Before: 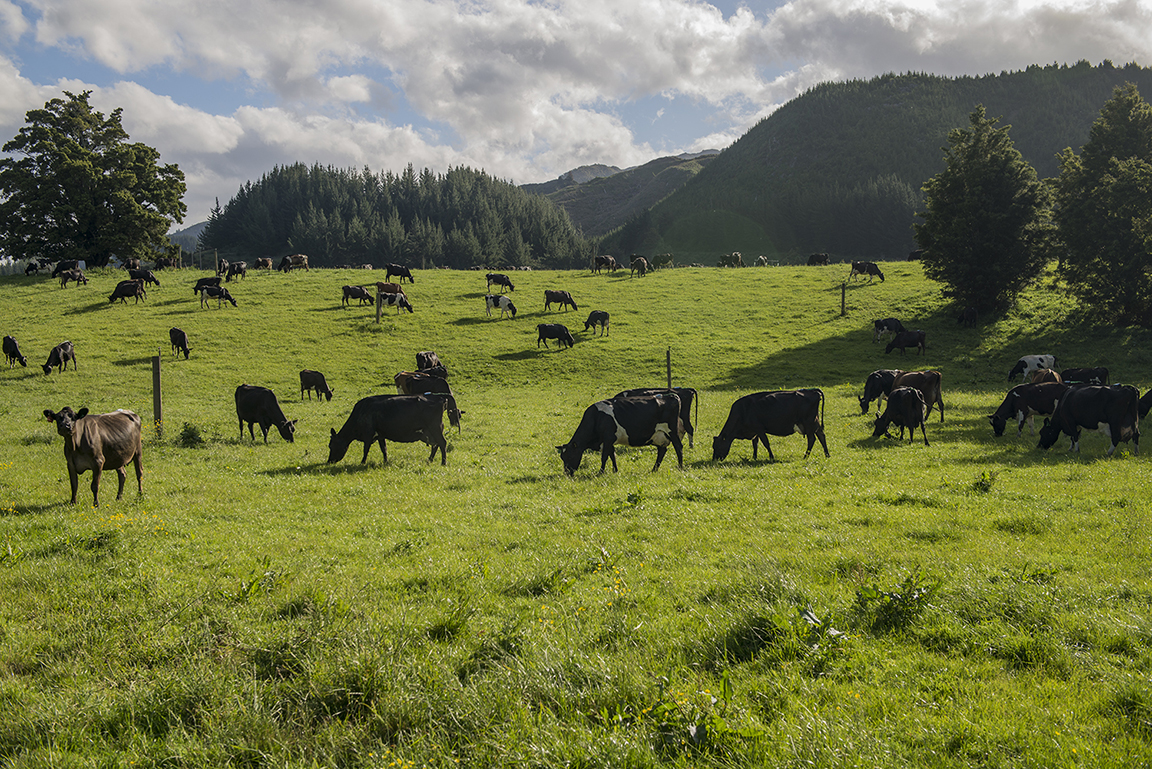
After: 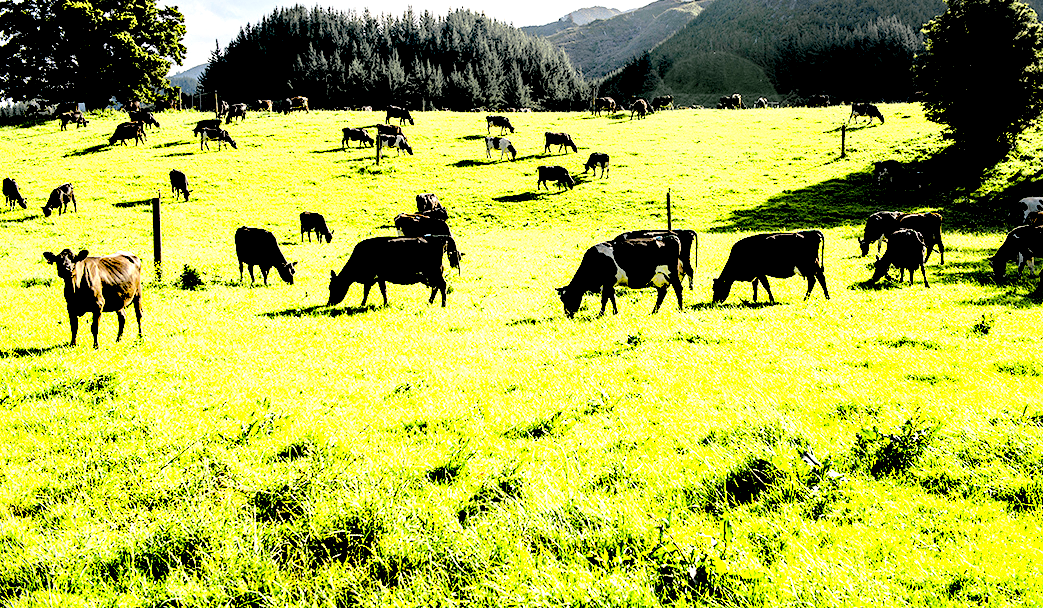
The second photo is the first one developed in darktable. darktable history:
contrast brightness saturation: brightness 0.279
crop: top 20.658%, right 9.436%, bottom 0.223%
exposure: black level correction 0.034, exposure 0.907 EV, compensate exposure bias true, compensate highlight preservation false
levels: levels [0, 0.498, 0.996]
tone equalizer: -8 EV -0.379 EV, -7 EV -0.426 EV, -6 EV -0.328 EV, -5 EV -0.259 EV, -3 EV 0.225 EV, -2 EV 0.322 EV, -1 EV 0.385 EV, +0 EV 0.404 EV
color zones: curves: ch0 [(0.004, 0.306) (0.107, 0.448) (0.252, 0.656) (0.41, 0.398) (0.595, 0.515) (0.768, 0.628)]; ch1 [(0.07, 0.323) (0.151, 0.452) (0.252, 0.608) (0.346, 0.221) (0.463, 0.189) (0.61, 0.368) (0.735, 0.395) (0.921, 0.412)]; ch2 [(0, 0.476) (0.132, 0.512) (0.243, 0.512) (0.397, 0.48) (0.522, 0.376) (0.634, 0.536) (0.761, 0.46)]
